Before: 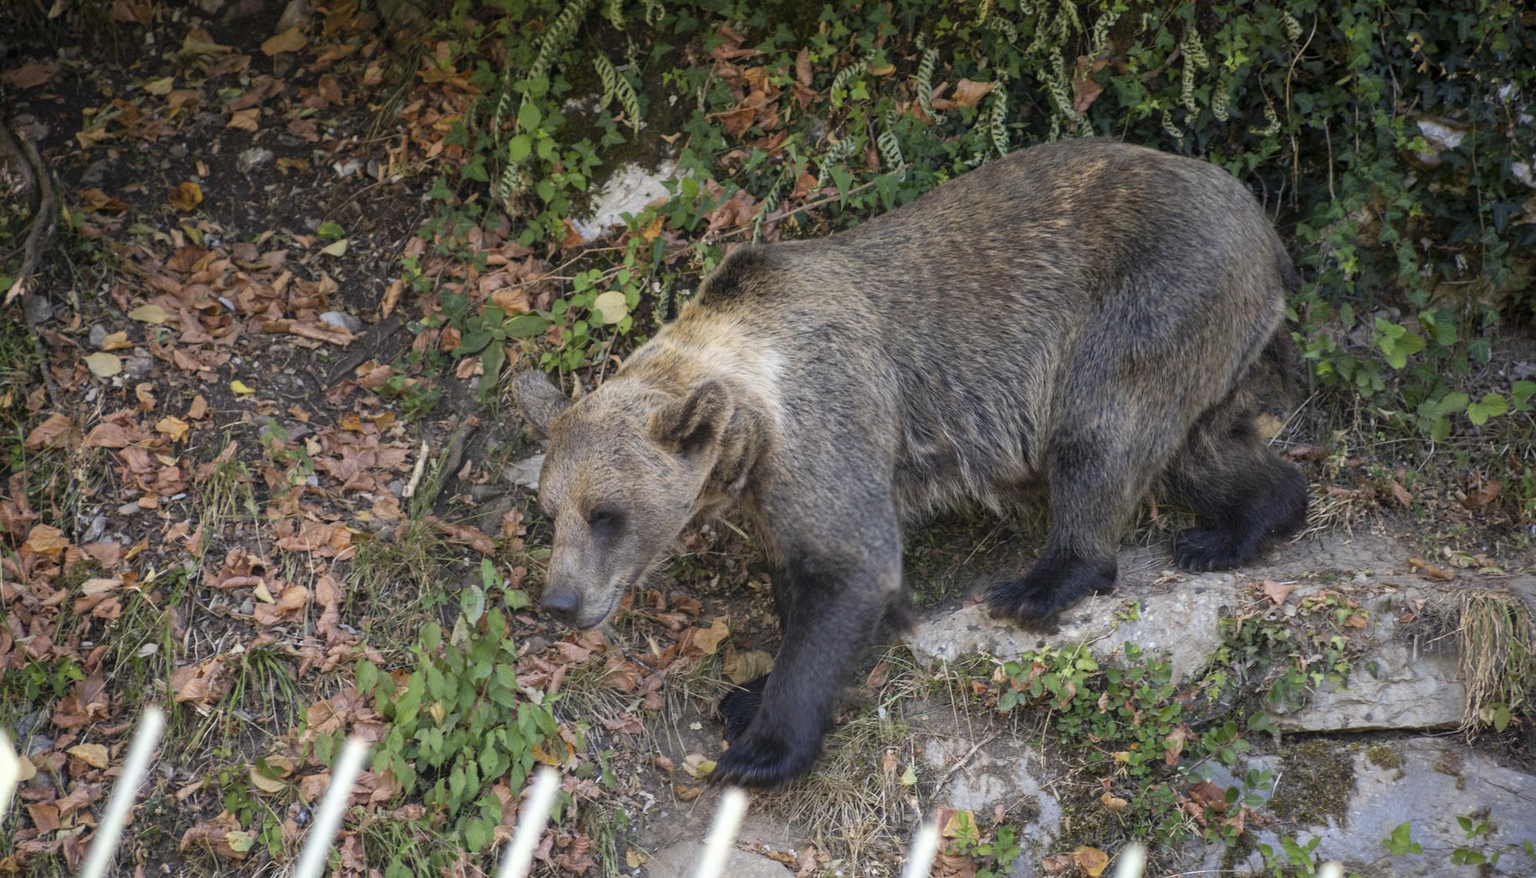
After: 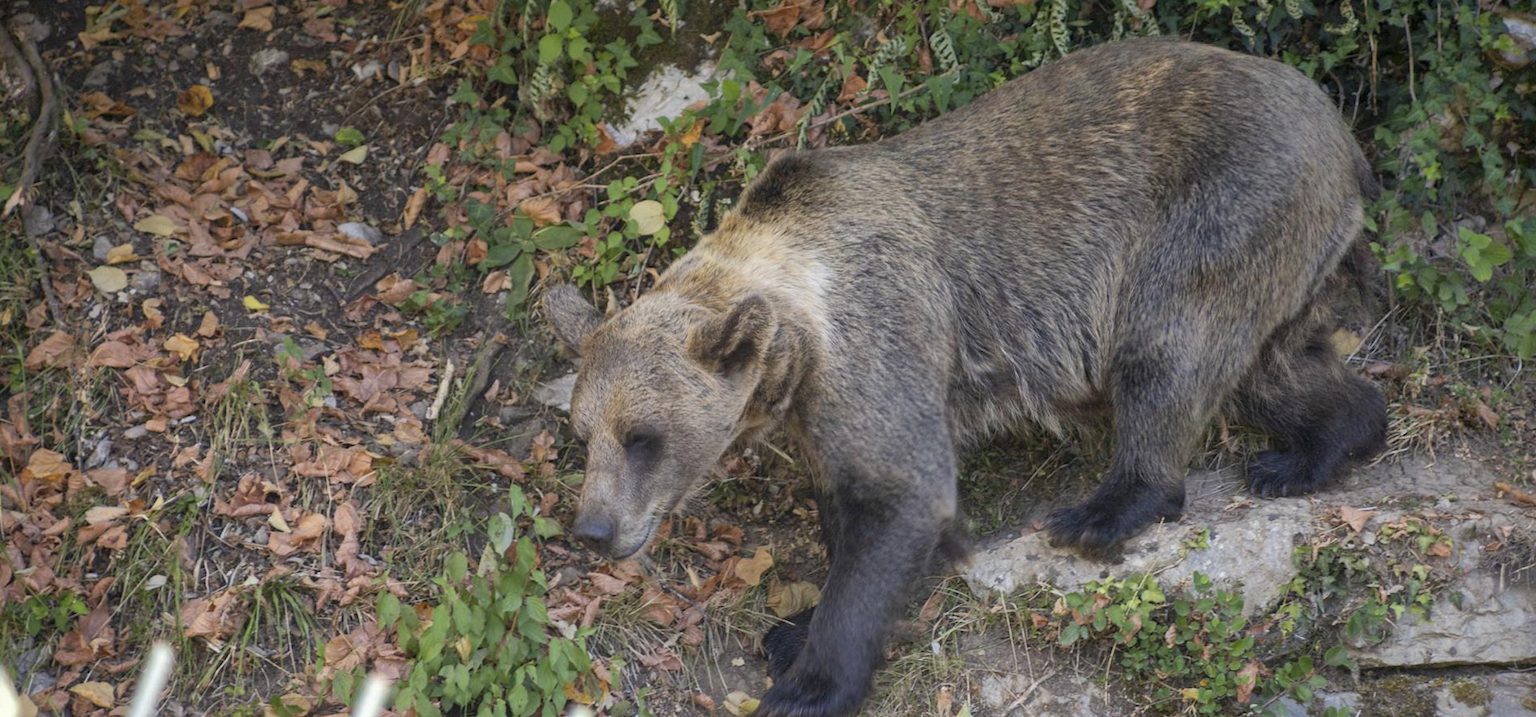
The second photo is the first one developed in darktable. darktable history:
crop and rotate: angle 0.096°, top 11.638%, right 5.529%, bottom 11.221%
shadows and highlights: on, module defaults
